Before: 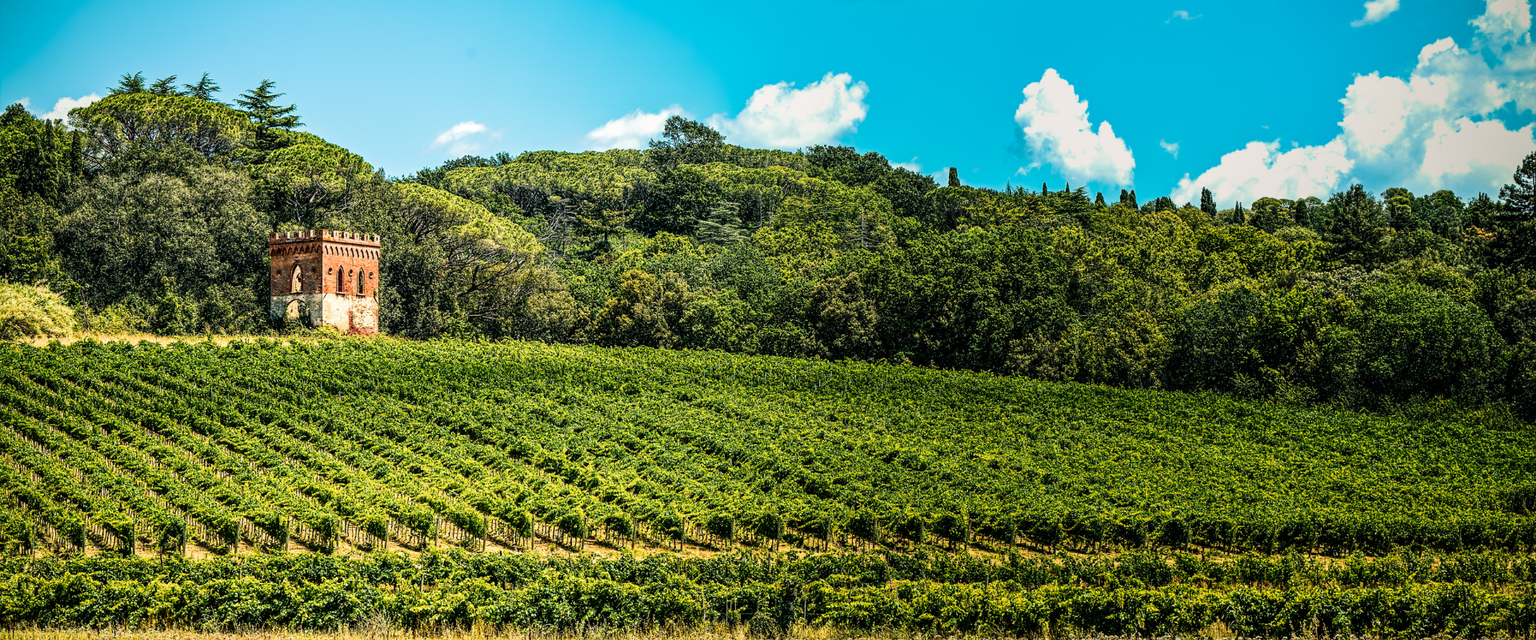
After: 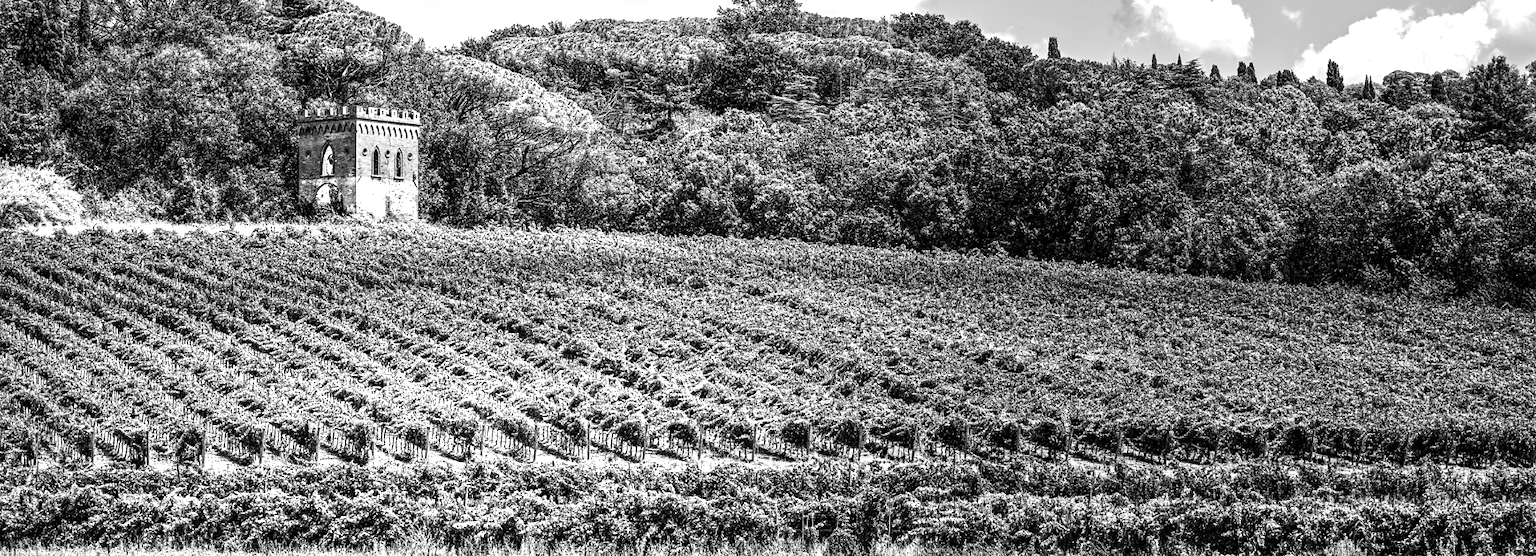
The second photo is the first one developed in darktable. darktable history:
exposure: exposure 0.785 EV, compensate highlight preservation false
local contrast: mode bilateral grid, contrast 15, coarseness 36, detail 105%, midtone range 0.2
monochrome: a -71.75, b 75.82
crop: top 20.916%, right 9.437%, bottom 0.316%
